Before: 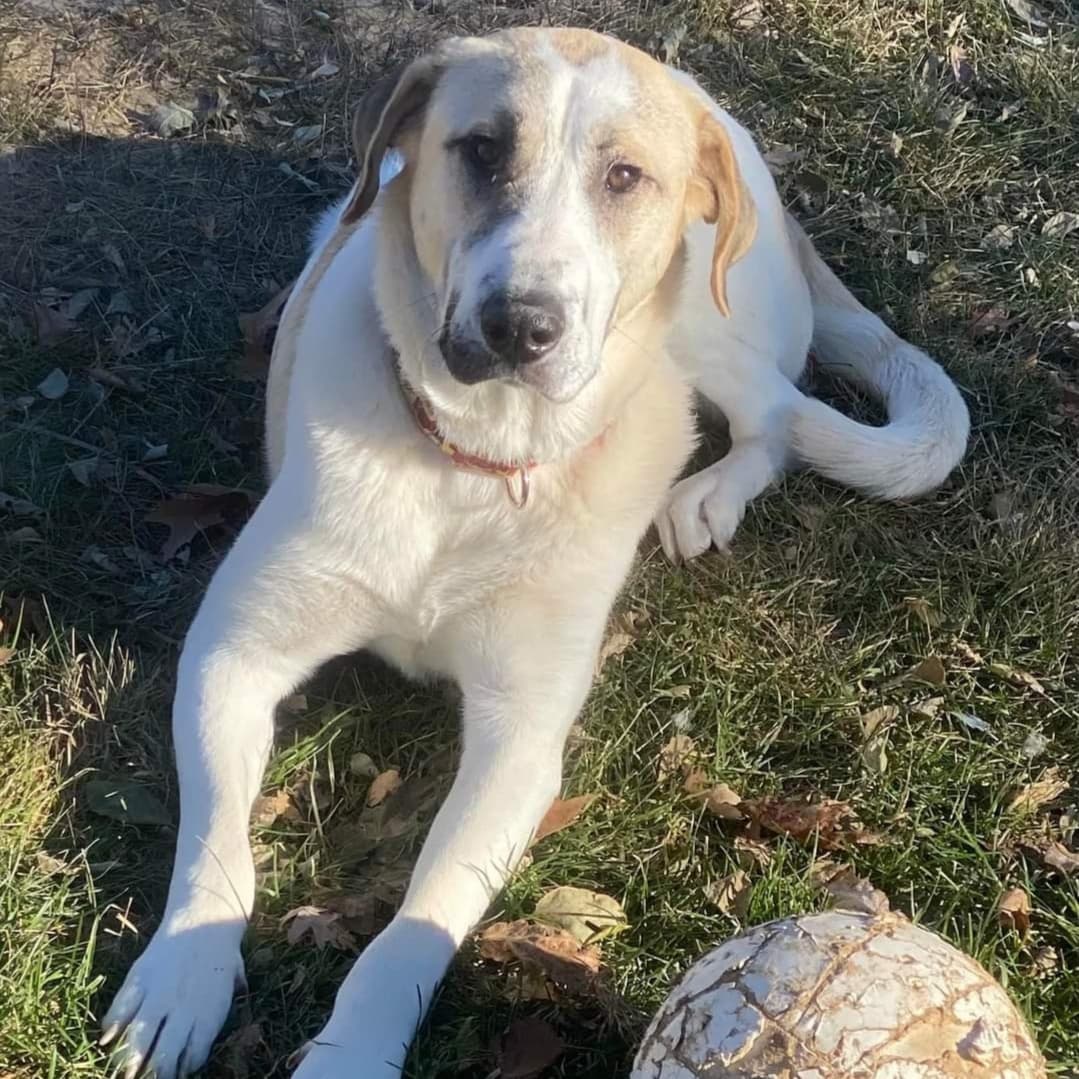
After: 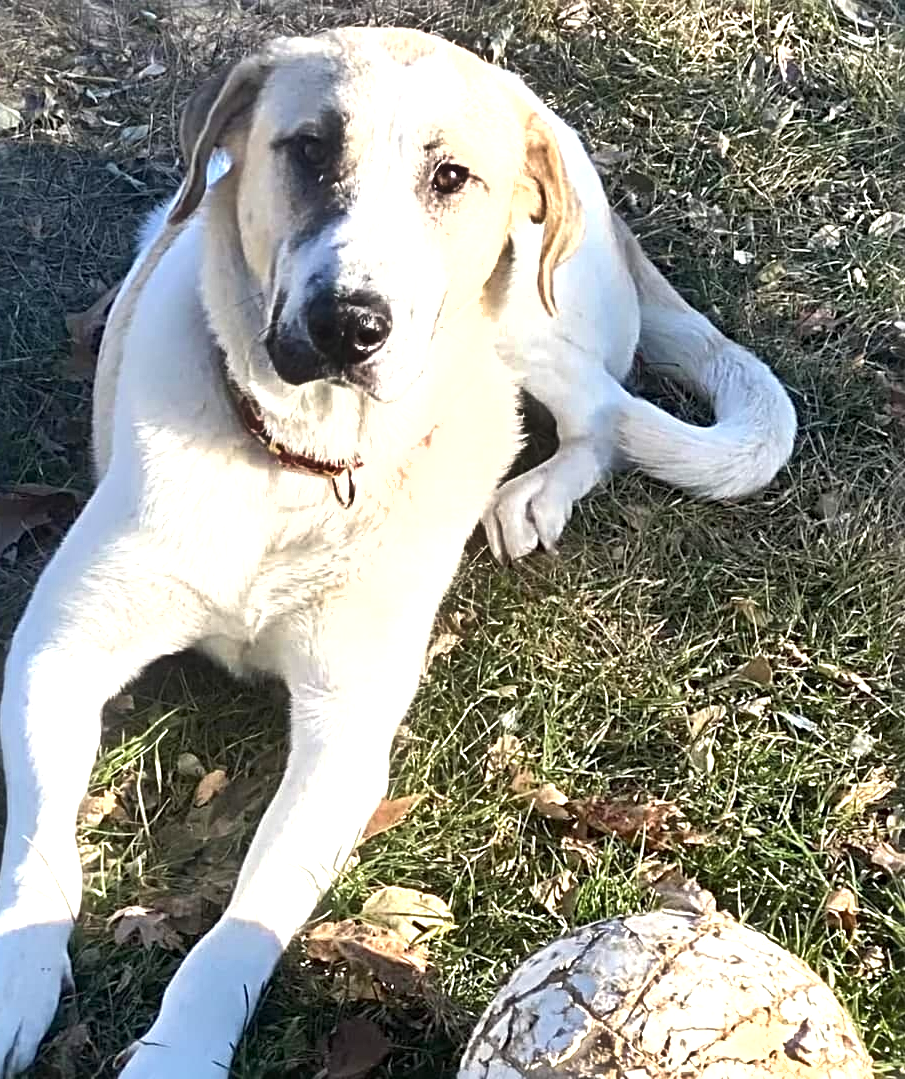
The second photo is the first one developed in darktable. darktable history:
exposure: exposure 1.001 EV, compensate exposure bias true, compensate highlight preservation false
contrast brightness saturation: saturation -0.093
shadows and highlights: shadows 30.61, highlights -63.04, highlights color adjustment 39.08%, soften with gaussian
crop: left 16.048%
sharpen: radius 4.891
